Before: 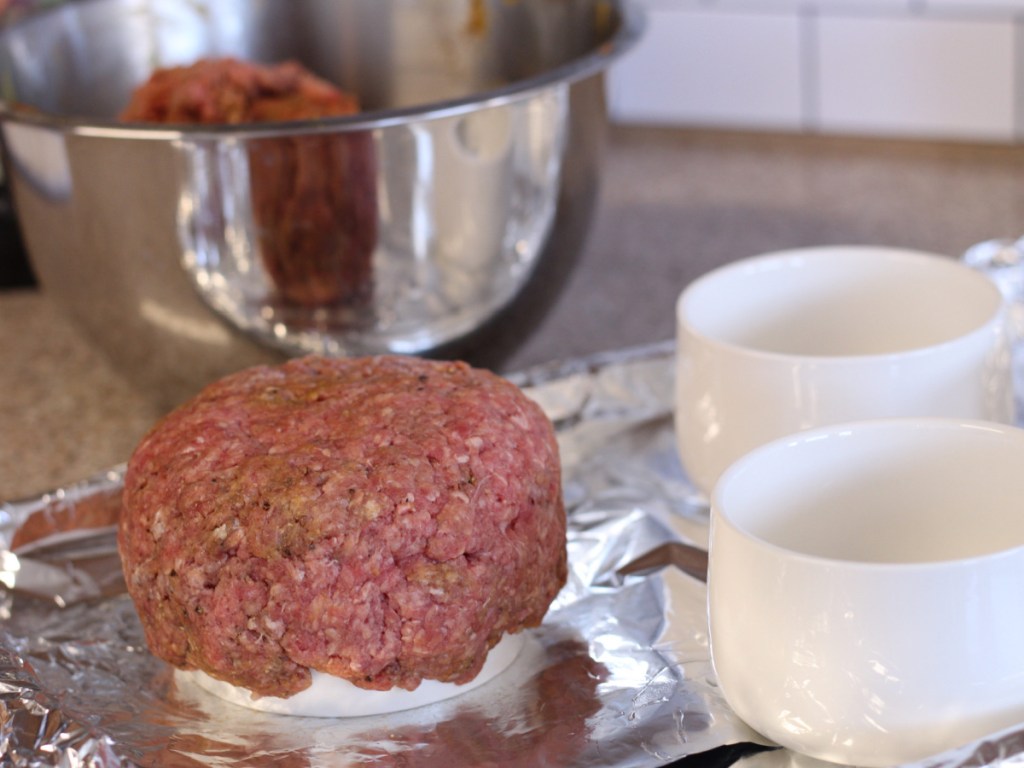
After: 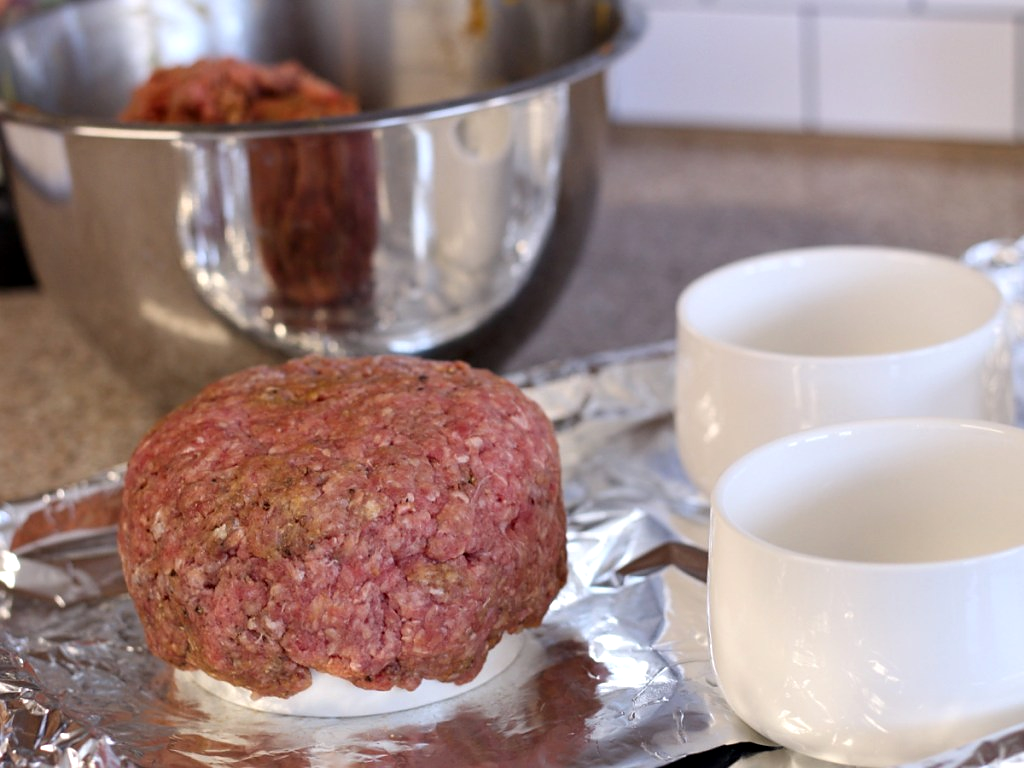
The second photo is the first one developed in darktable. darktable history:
sharpen: radius 1.021
contrast equalizer: y [[0.6 ×6], [0.55 ×6], [0 ×6], [0 ×6], [0 ×6]], mix 0.299
